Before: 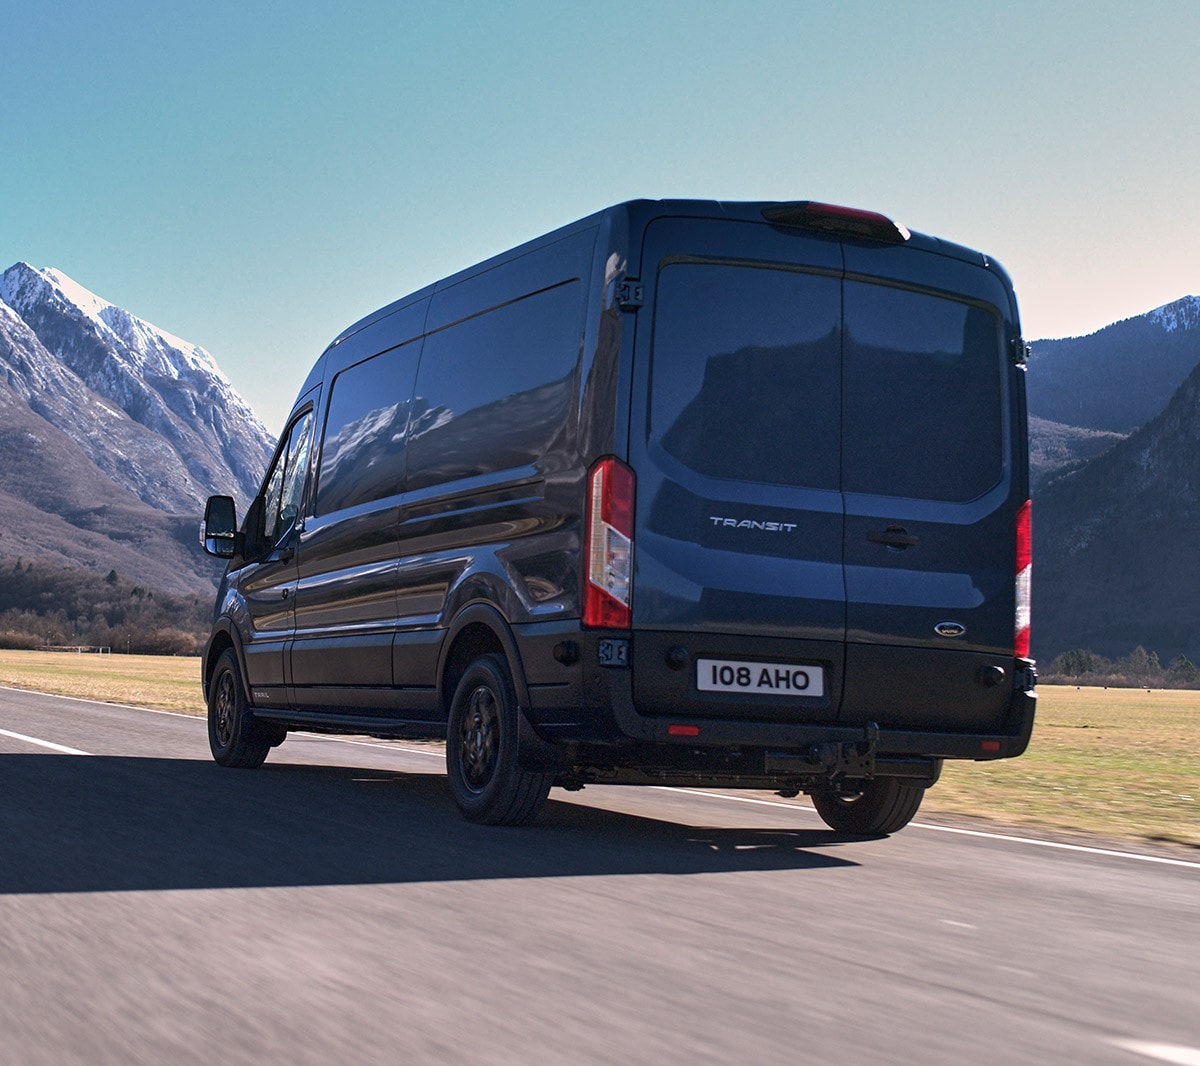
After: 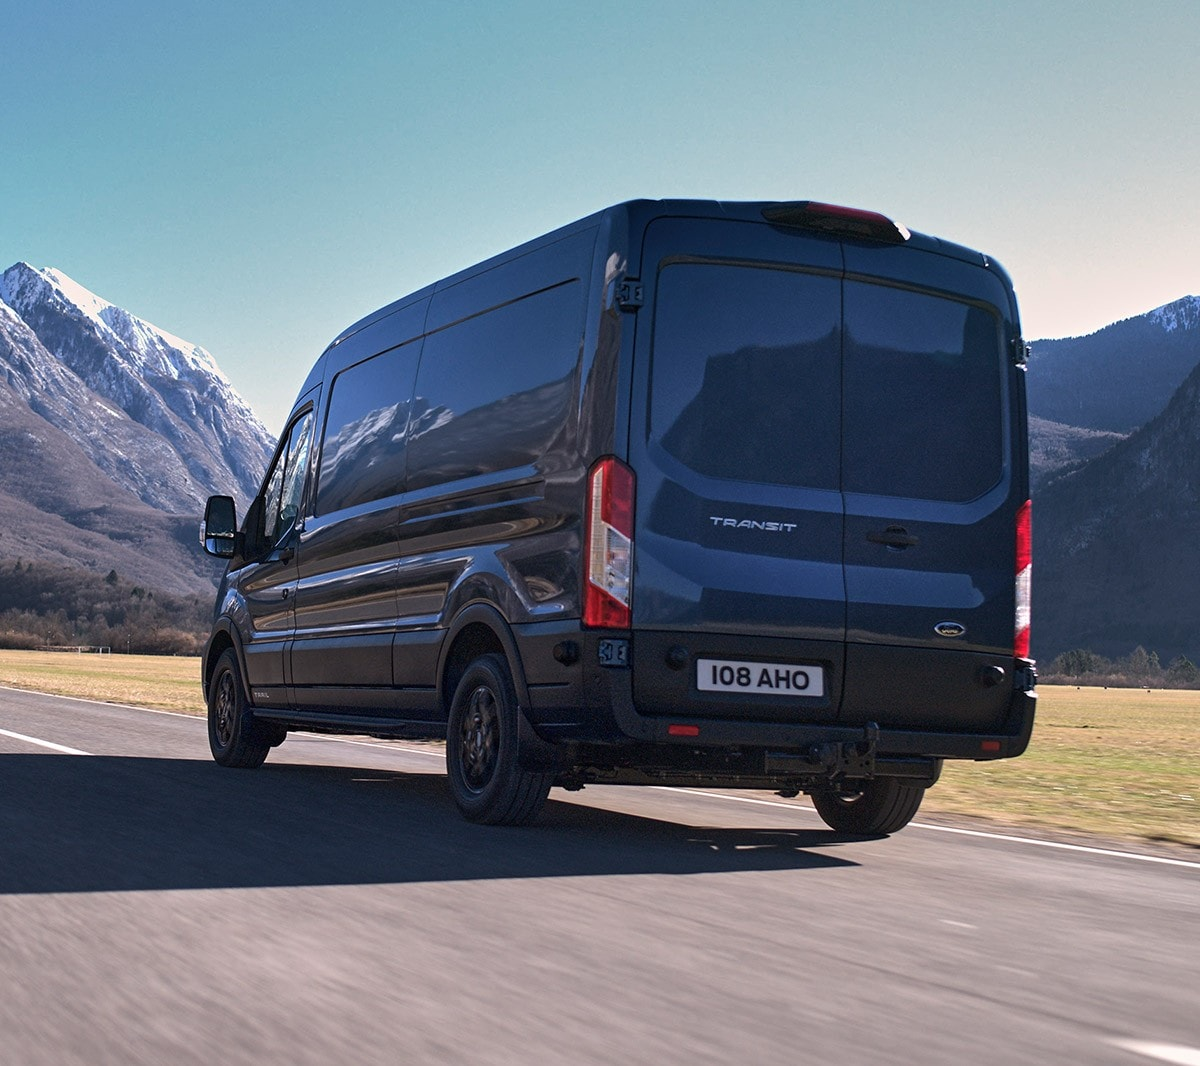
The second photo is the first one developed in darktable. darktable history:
shadows and highlights: radius 262.14, highlights color adjustment 49.32%, soften with gaussian
